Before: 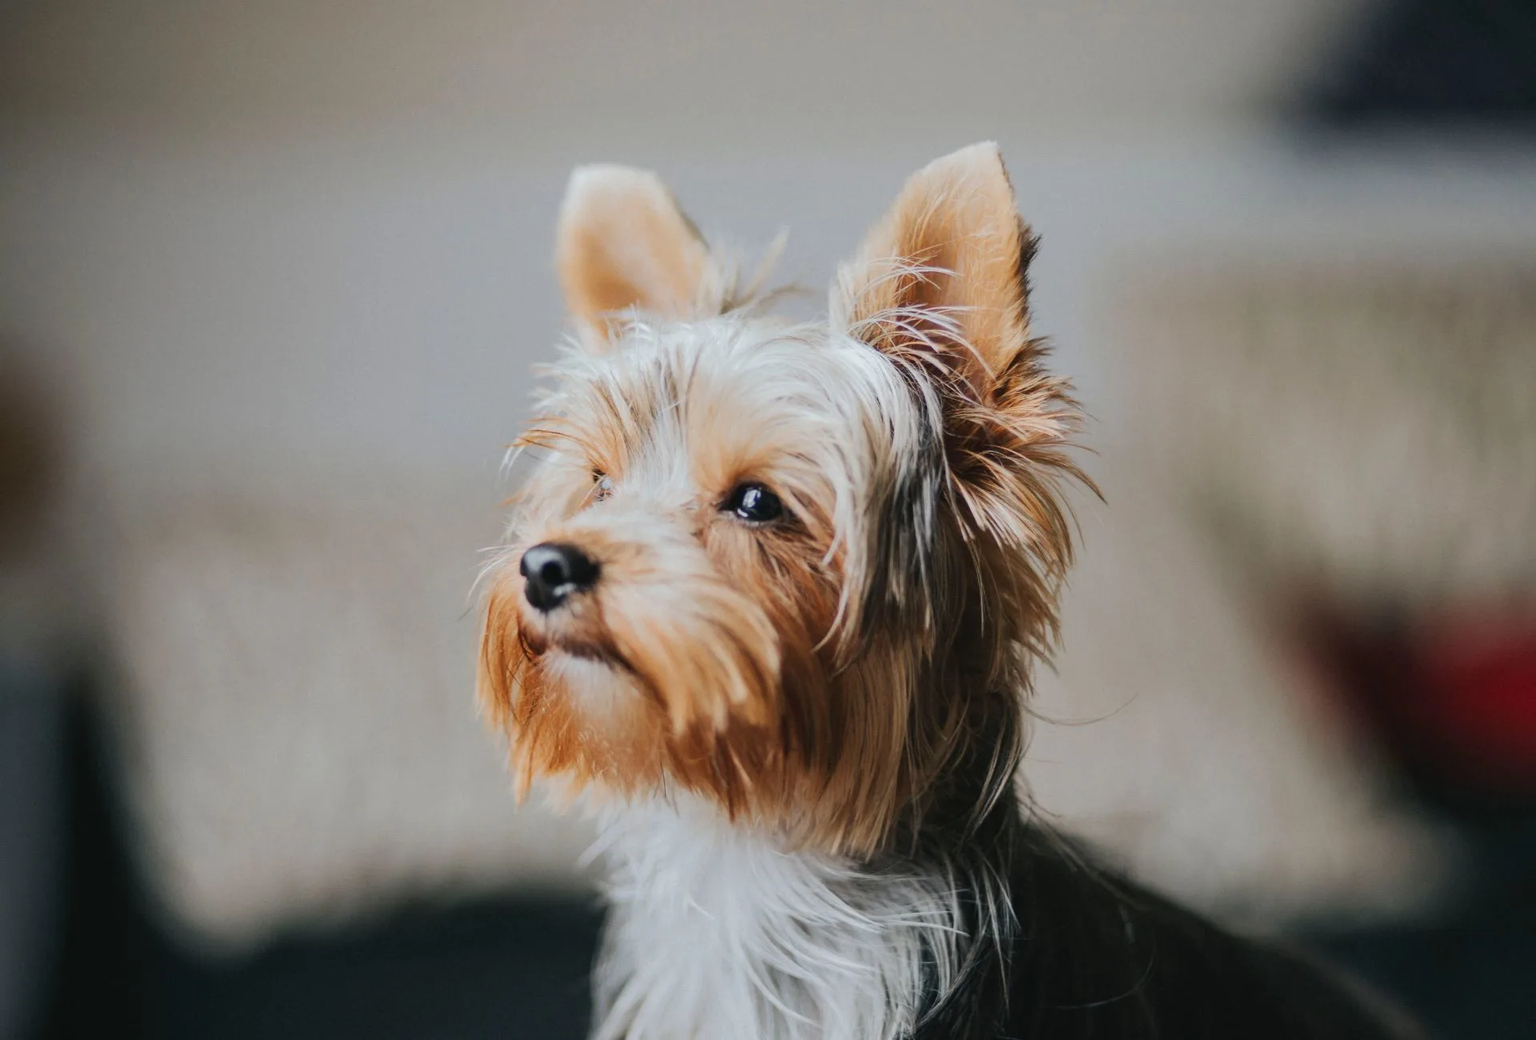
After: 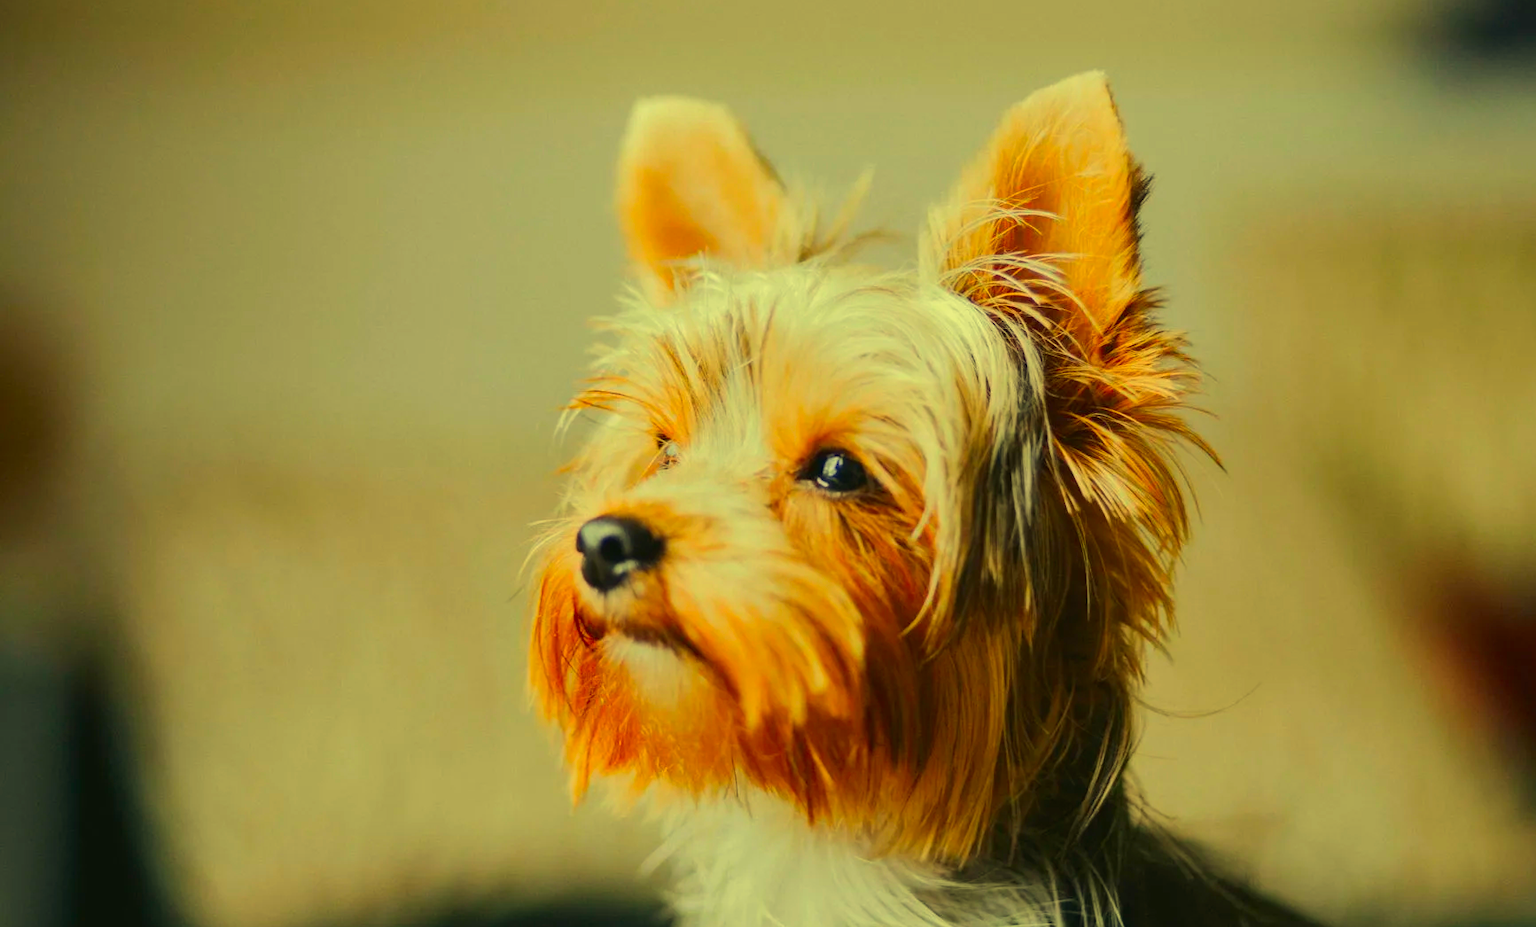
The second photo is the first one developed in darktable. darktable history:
white balance: red 1.123, blue 0.83
color correction: highlights a* -10.77, highlights b* 9.8, saturation 1.72
crop: top 7.49%, right 9.717%, bottom 11.943%
